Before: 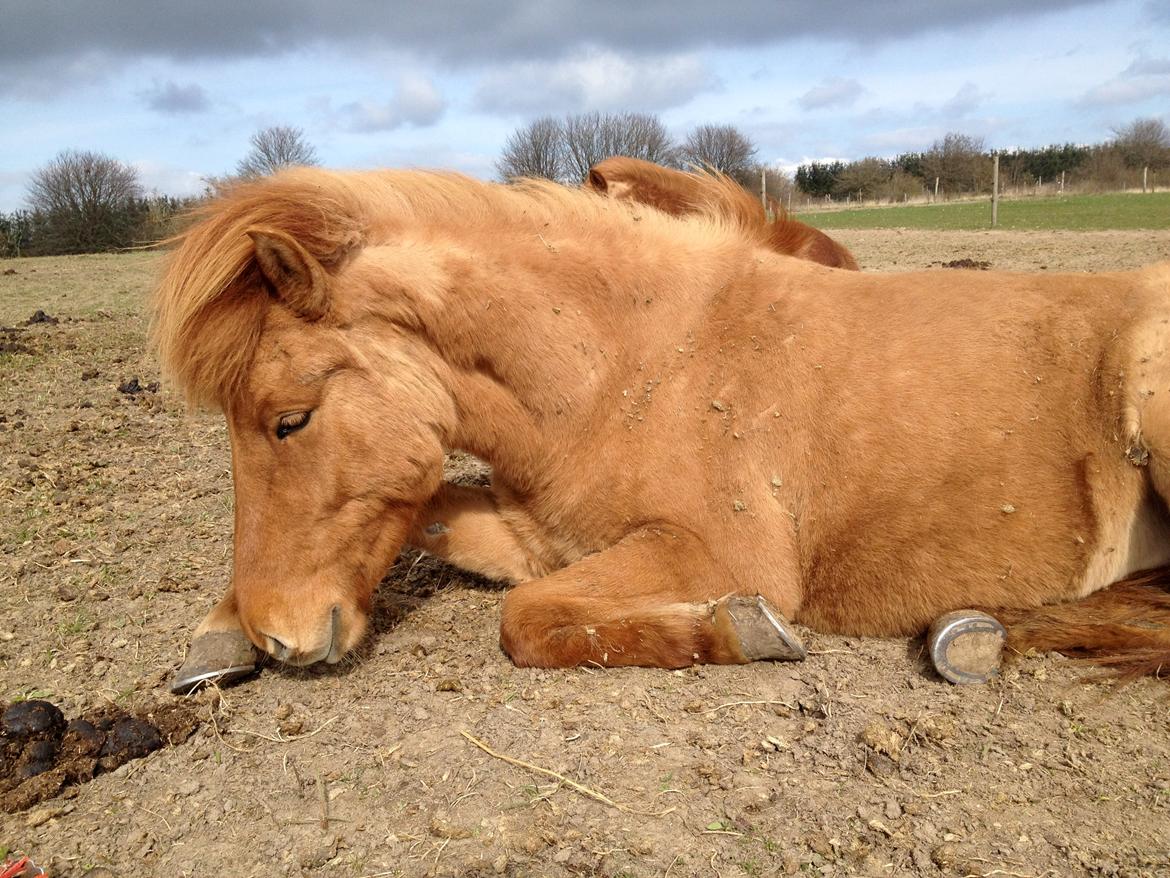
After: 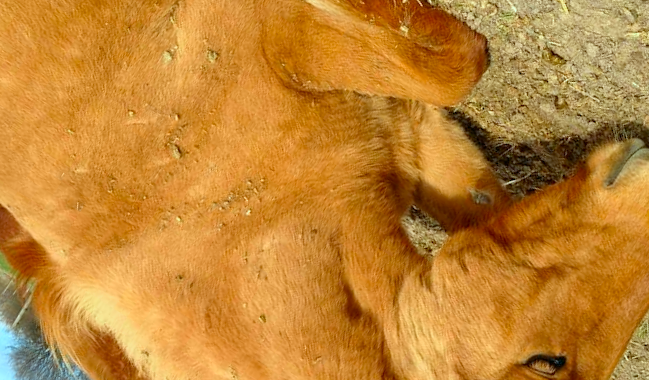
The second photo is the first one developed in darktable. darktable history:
color calibration: output R [1.063, -0.012, -0.003, 0], output G [0, 1.022, 0.021, 0], output B [-0.079, 0.047, 1, 0], x 0.368, y 0.376, temperature 4381.62 K
crop and rotate: angle 147.81°, left 9.226%, top 15.558%, right 4.445%, bottom 17.05%
color correction: highlights a* -7.49, highlights b* 1.46, shadows a* -3.78, saturation 1.39
